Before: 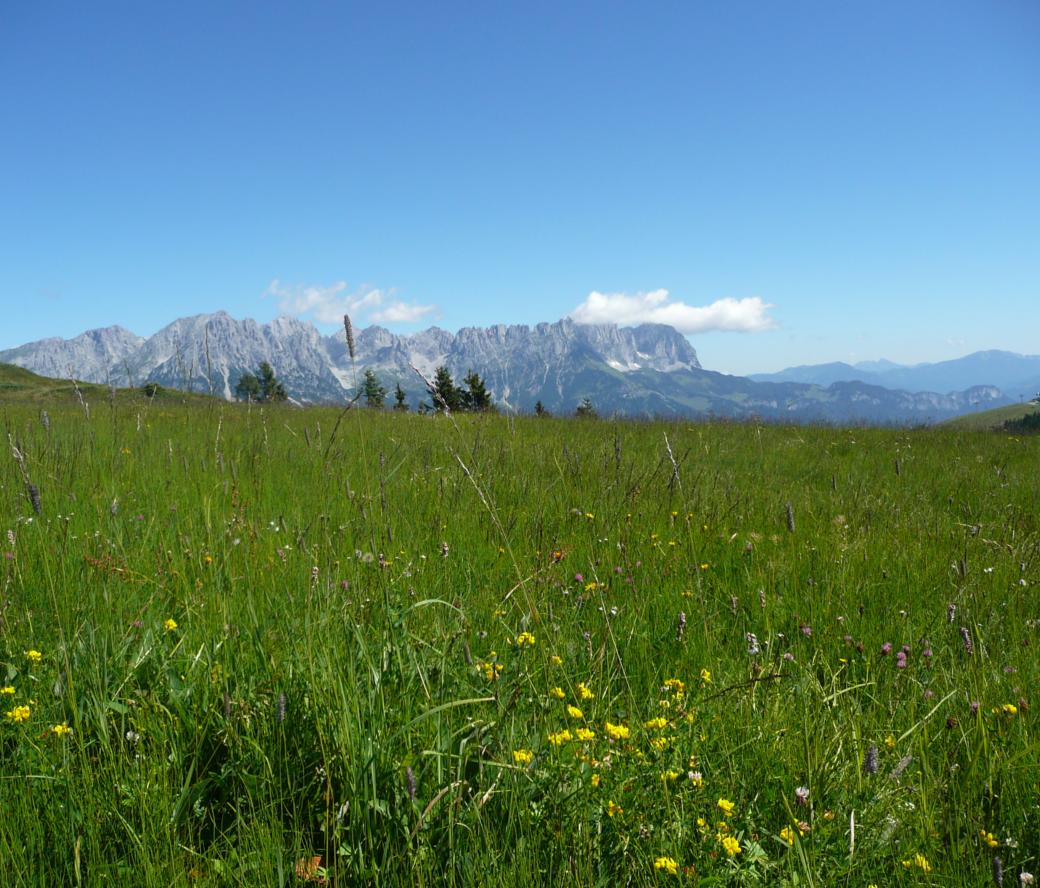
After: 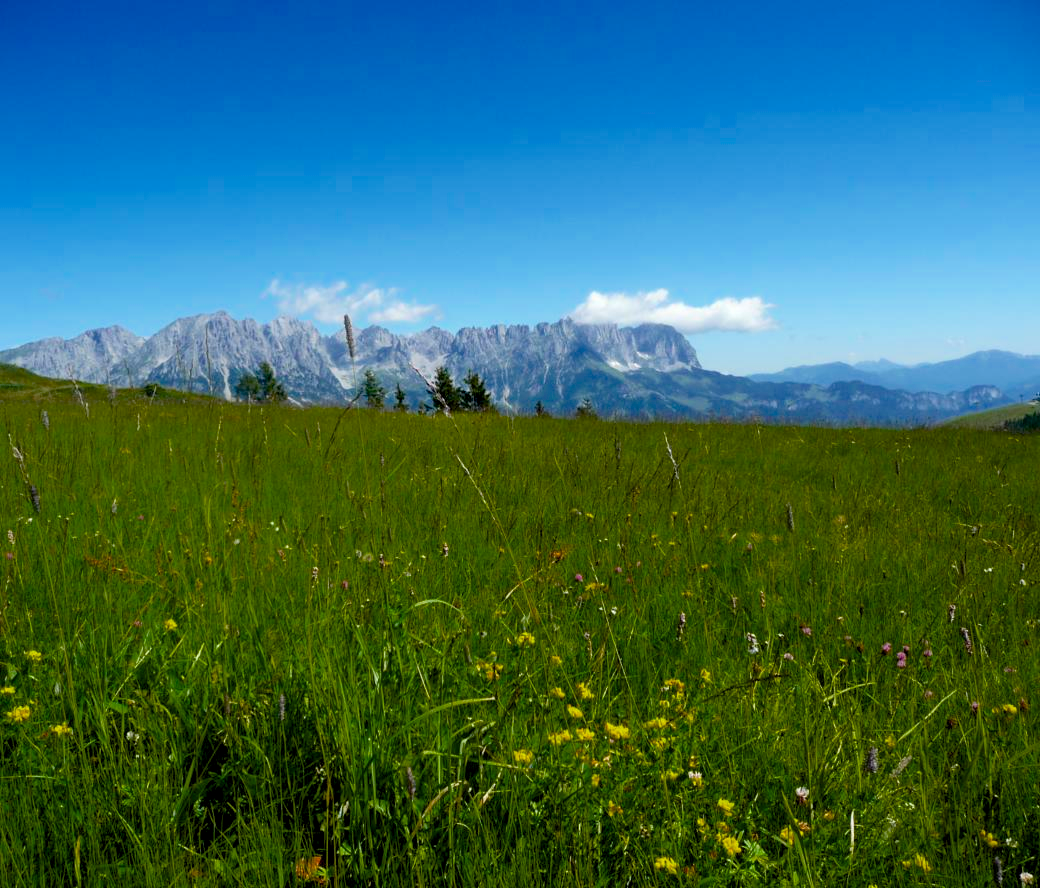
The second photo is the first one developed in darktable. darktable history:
color balance rgb: global offset › luminance -0.902%, perceptual saturation grading › global saturation 25.307%, global vibrance 16.107%, saturation formula JzAzBz (2021)
